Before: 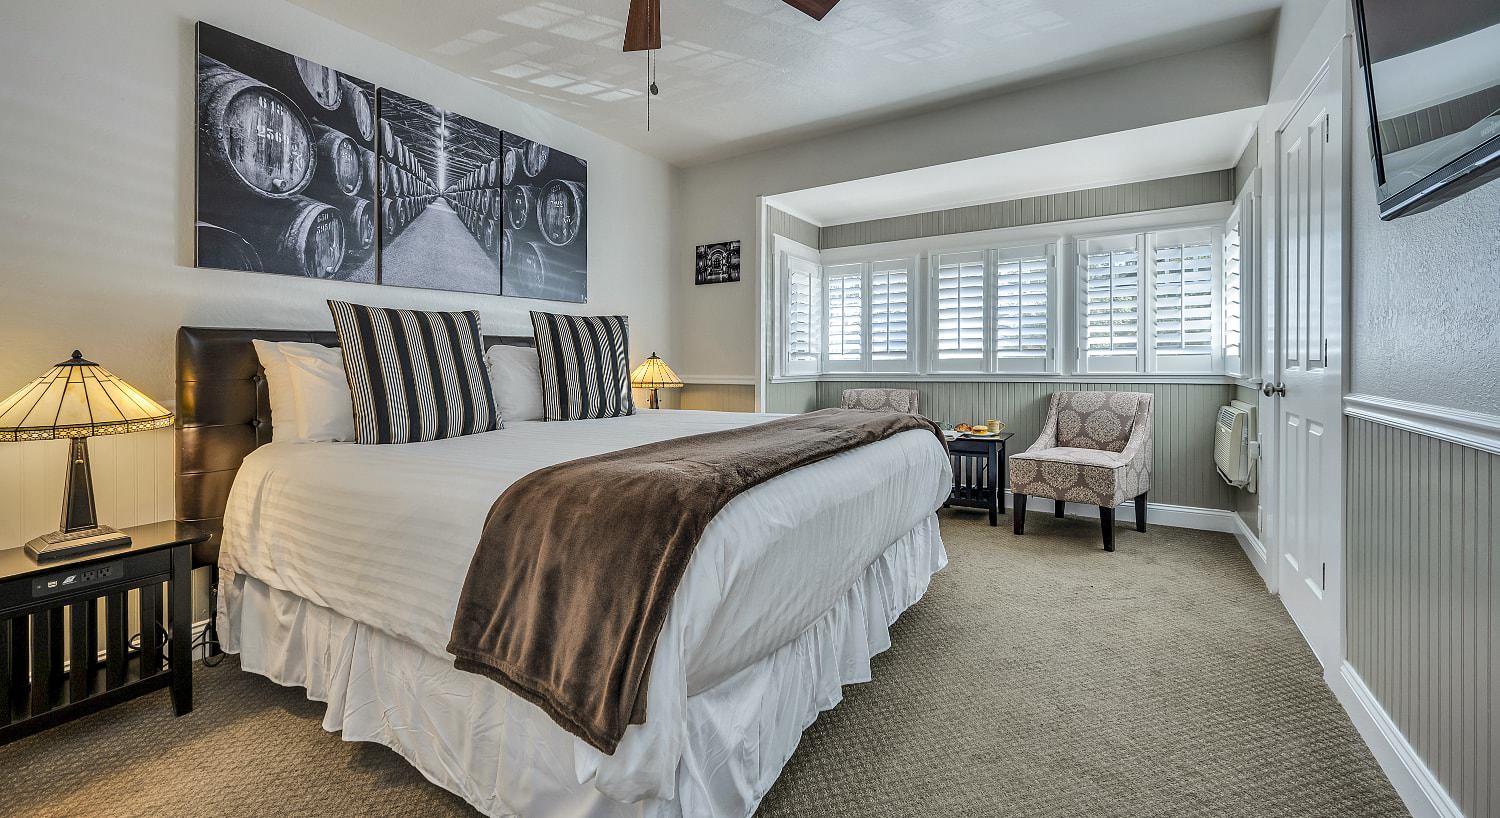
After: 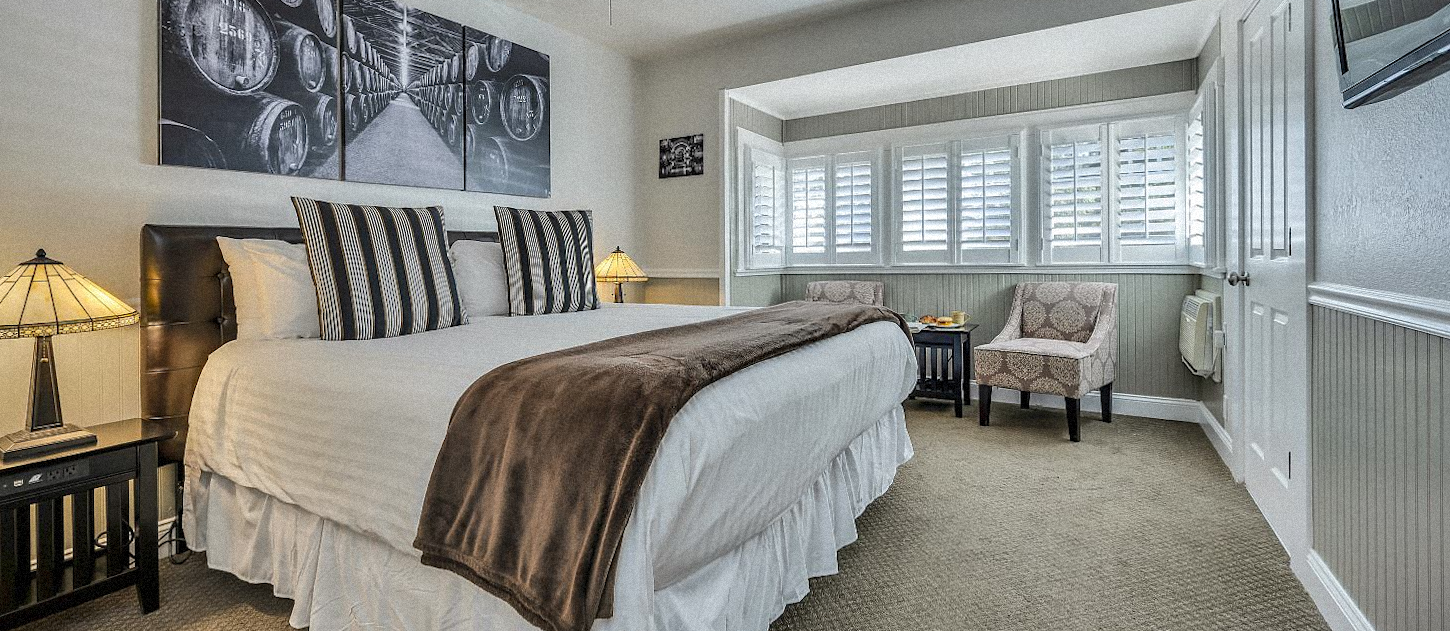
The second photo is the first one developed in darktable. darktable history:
grain: mid-tones bias 0%
crop and rotate: left 1.814%, top 12.818%, right 0.25%, bottom 9.225%
rotate and perspective: rotation -0.45°, automatic cropping original format, crop left 0.008, crop right 0.992, crop top 0.012, crop bottom 0.988
